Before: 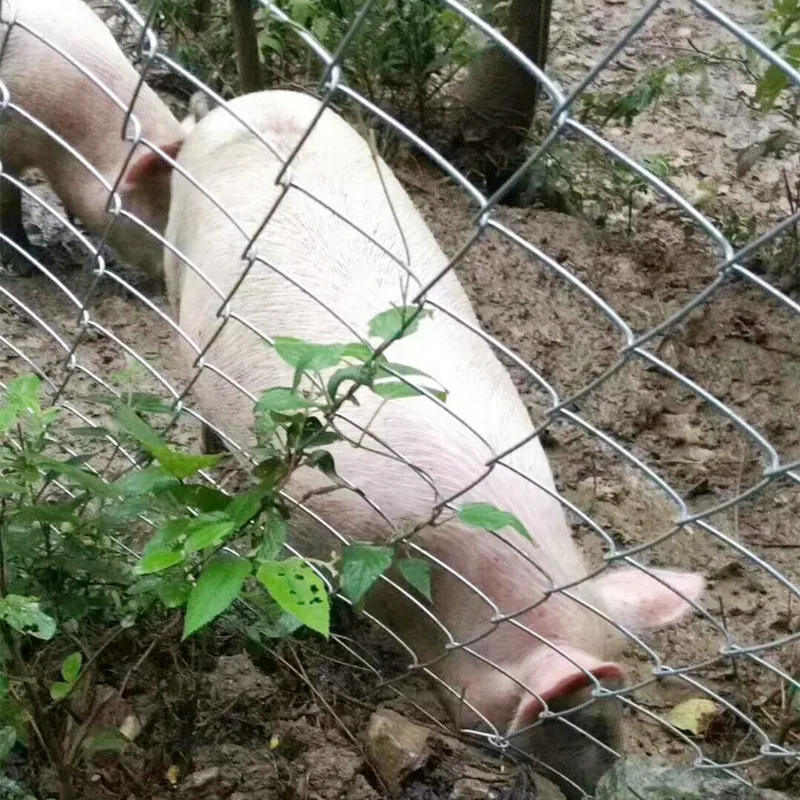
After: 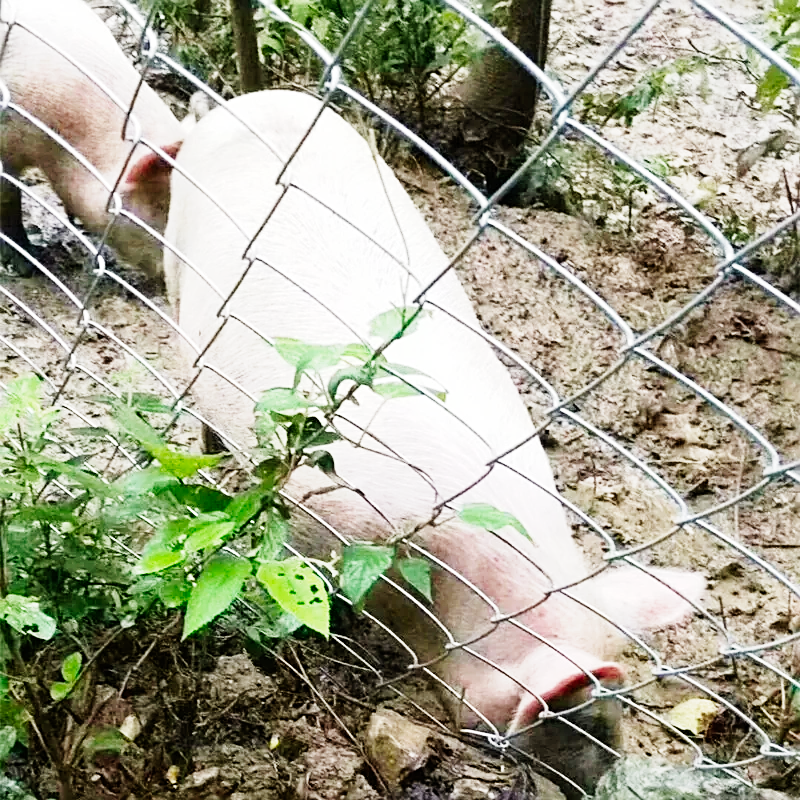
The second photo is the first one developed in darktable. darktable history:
sharpen: on, module defaults
base curve: curves: ch0 [(0, 0) (0, 0.001) (0.001, 0.001) (0.004, 0.002) (0.007, 0.004) (0.015, 0.013) (0.033, 0.045) (0.052, 0.096) (0.075, 0.17) (0.099, 0.241) (0.163, 0.42) (0.219, 0.55) (0.259, 0.616) (0.327, 0.722) (0.365, 0.765) (0.522, 0.873) (0.547, 0.881) (0.689, 0.919) (0.826, 0.952) (1, 1)], preserve colors none
